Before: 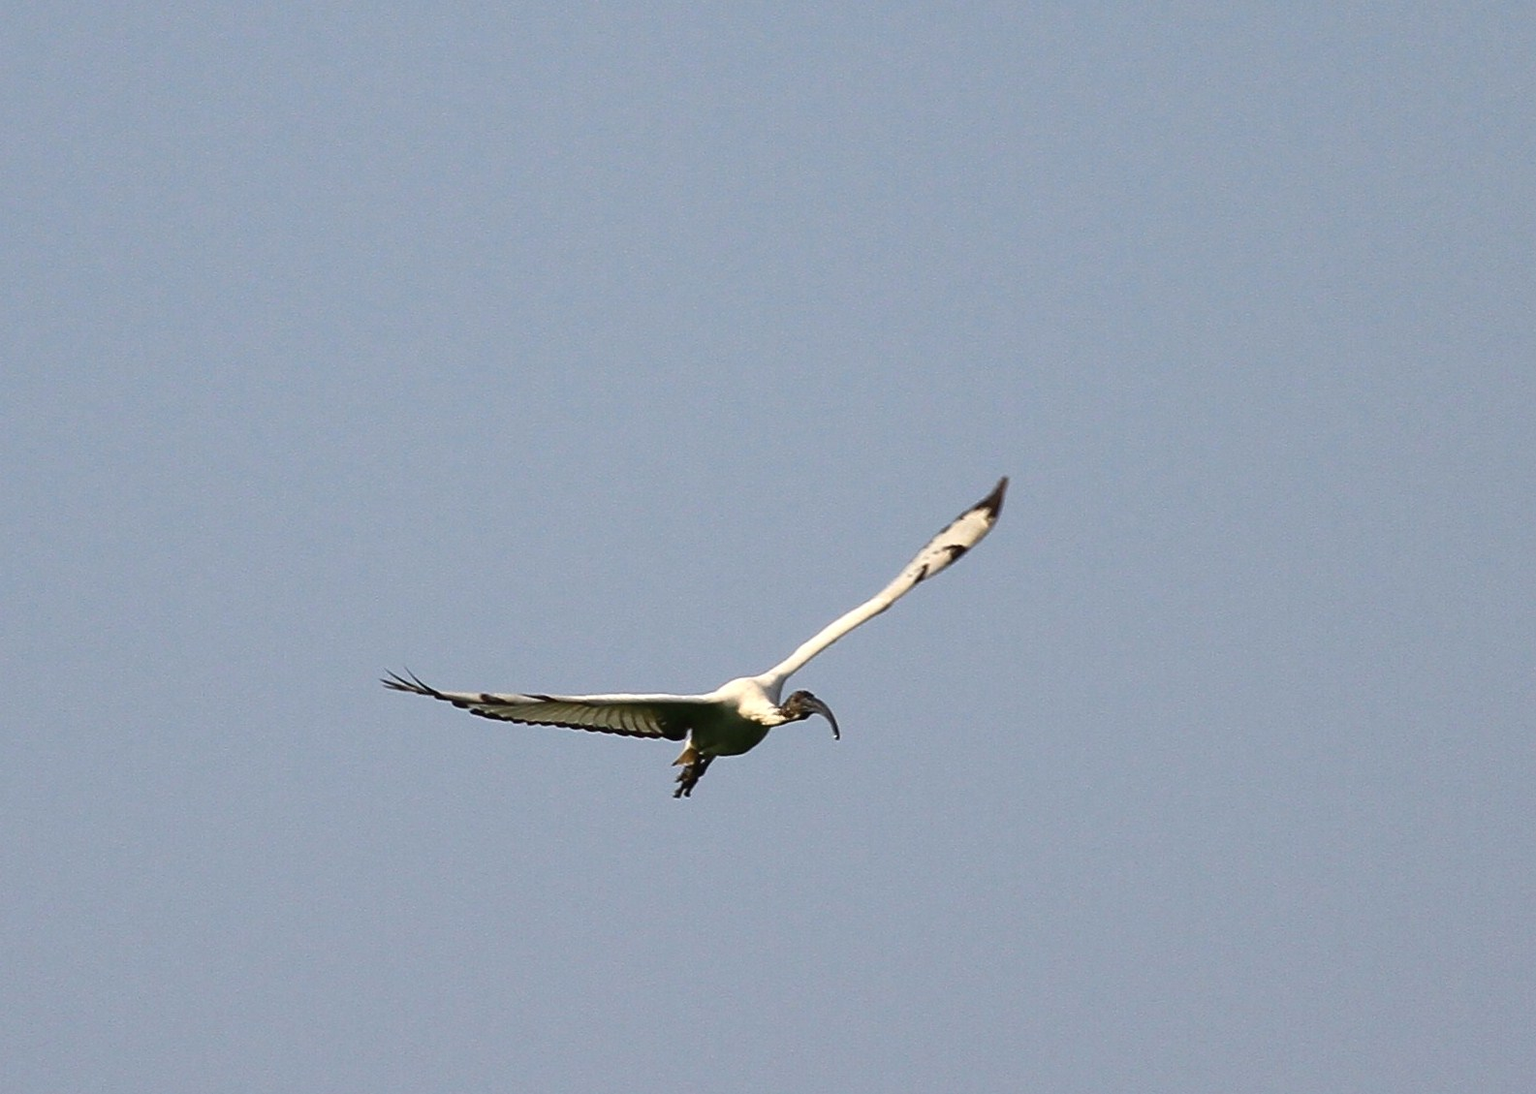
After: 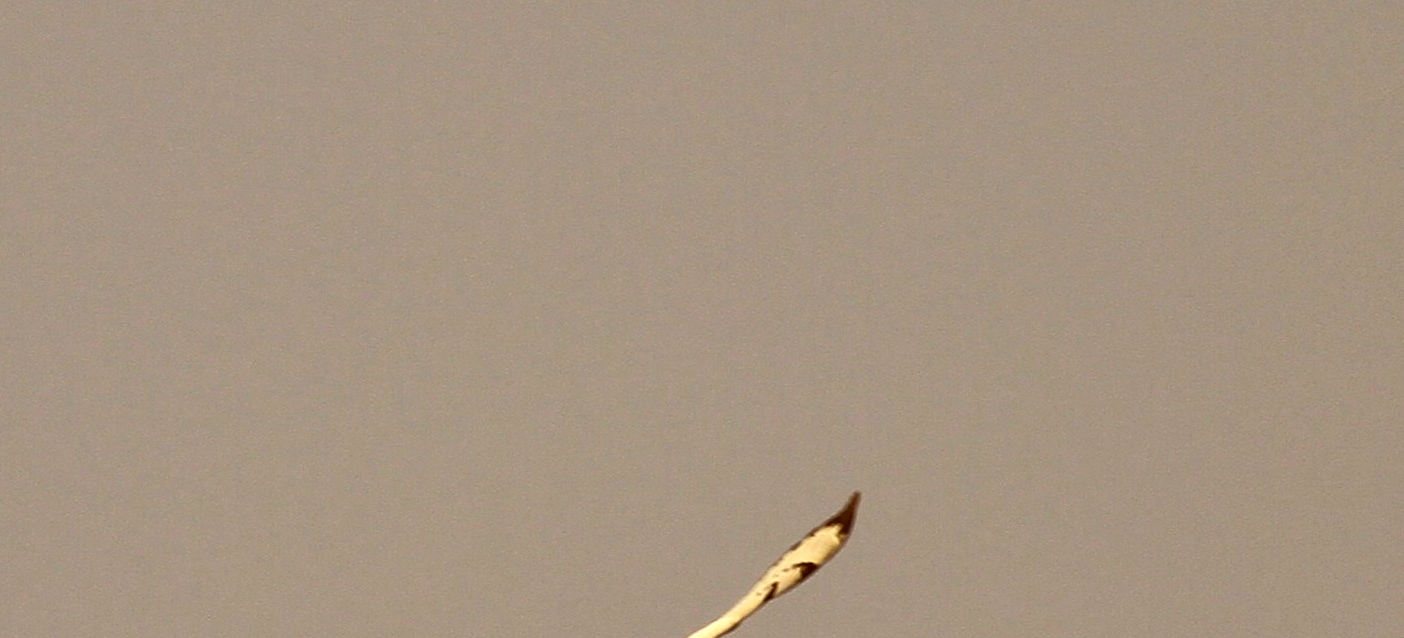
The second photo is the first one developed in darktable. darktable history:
crop and rotate: left 11.361%, bottom 43.432%
shadows and highlights: shadows 59.04, soften with gaussian
color correction: highlights a* 1.02, highlights b* 23.9, shadows a* 16.2, shadows b* 24.42
